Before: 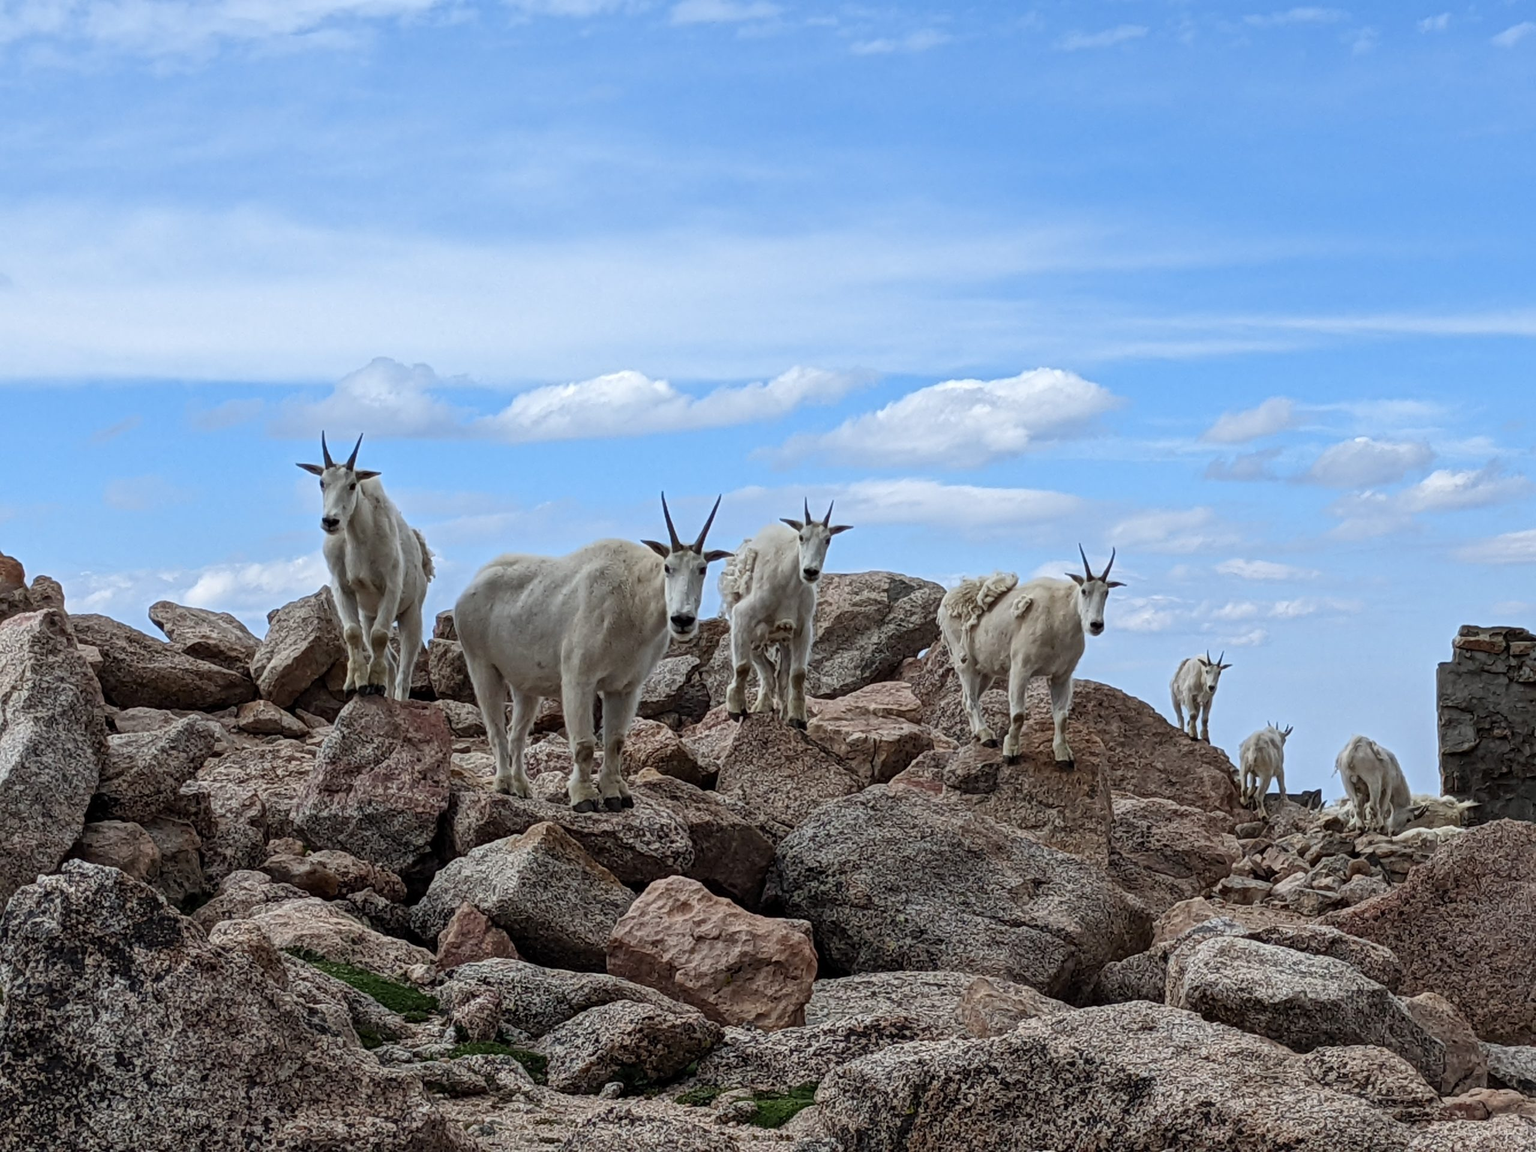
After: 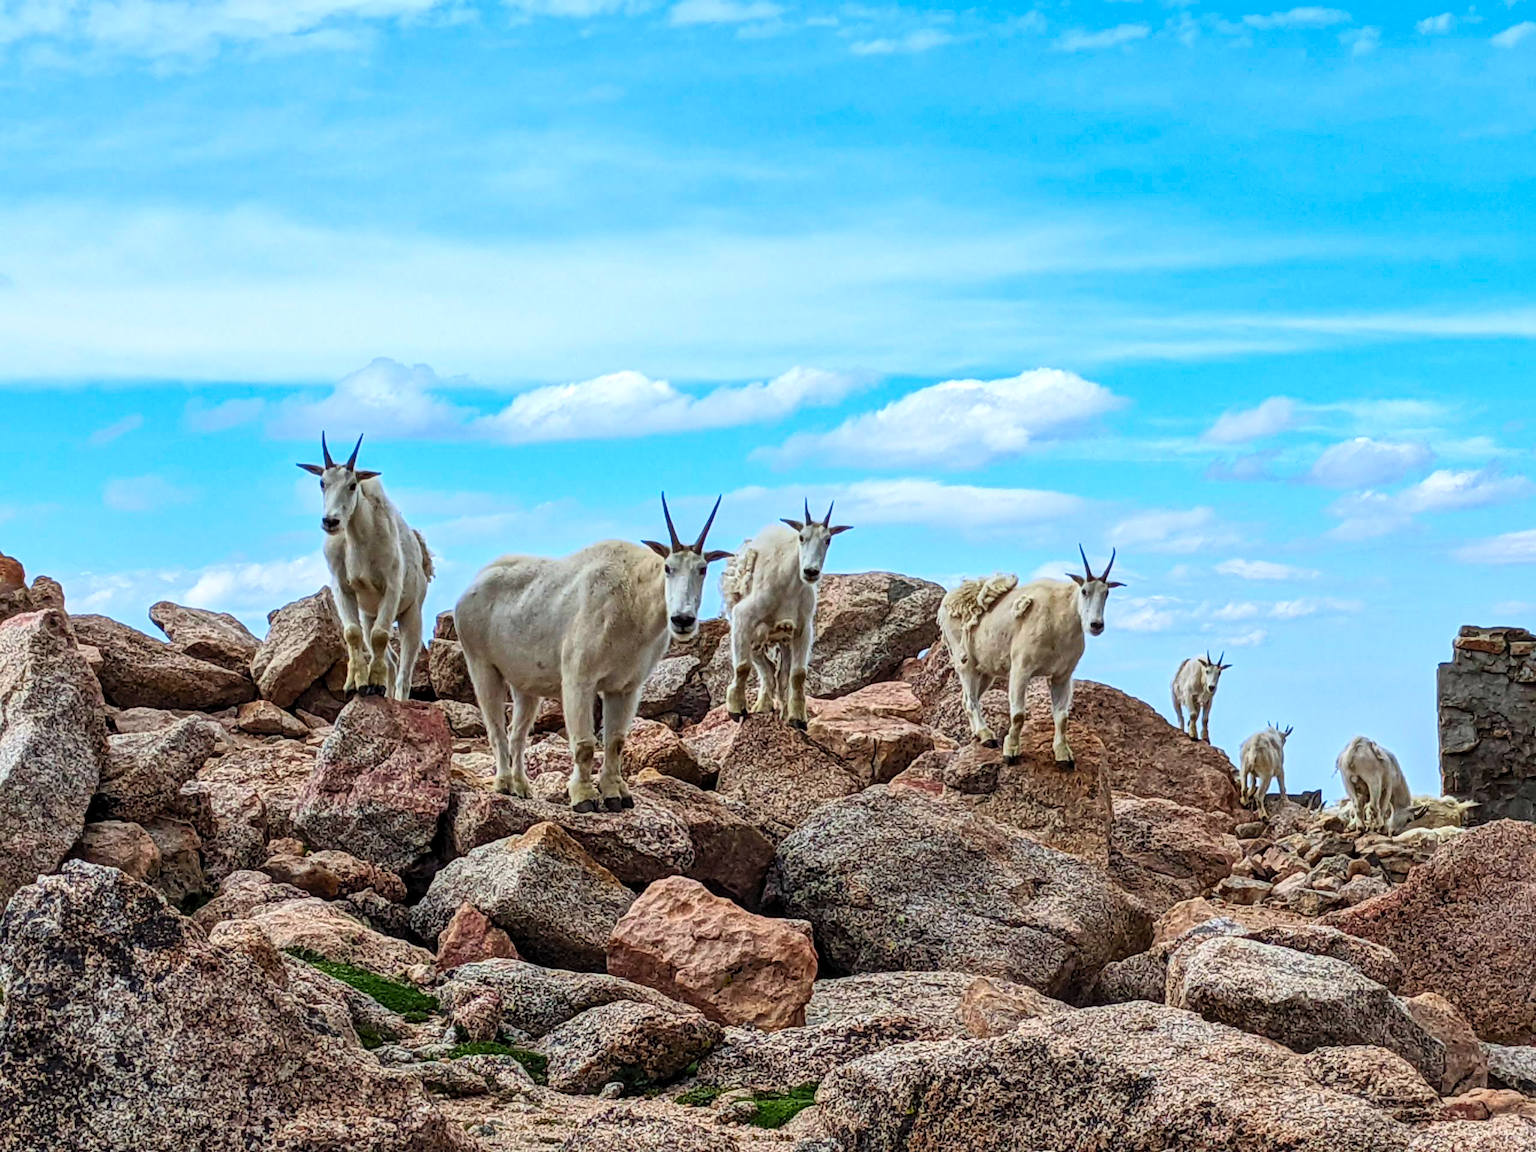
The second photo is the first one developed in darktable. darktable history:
contrast brightness saturation: contrast 0.2, brightness 0.2, saturation 0.8
velvia: strength 17%
shadows and highlights: shadows 37.27, highlights -28.18, soften with gaussian
local contrast: on, module defaults
